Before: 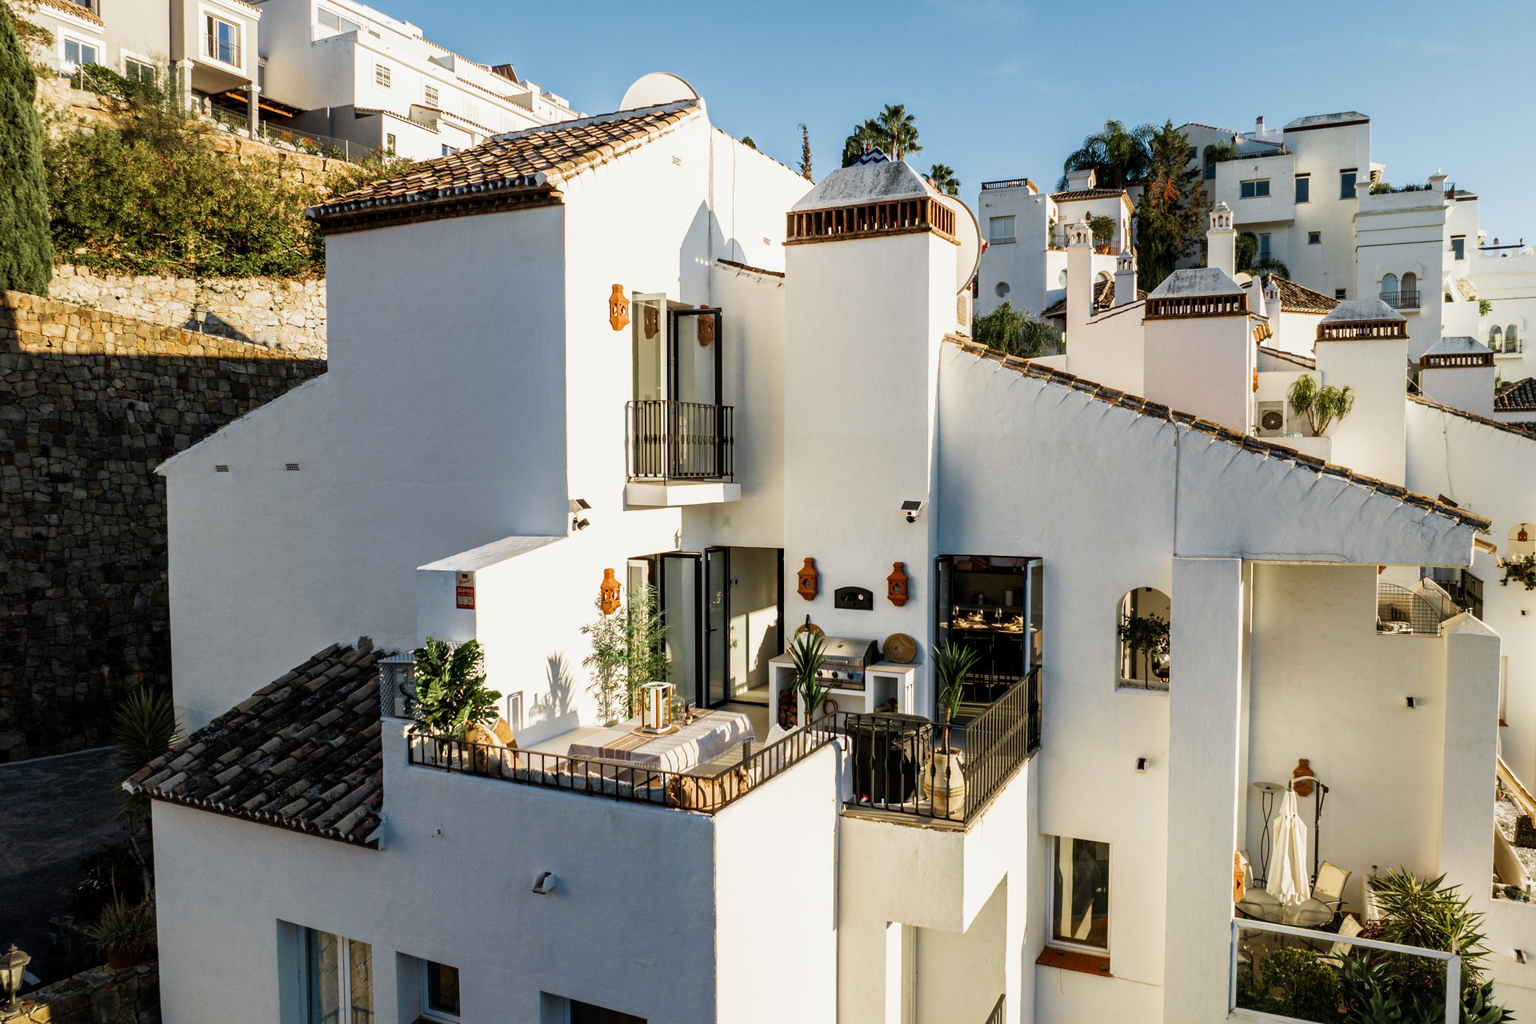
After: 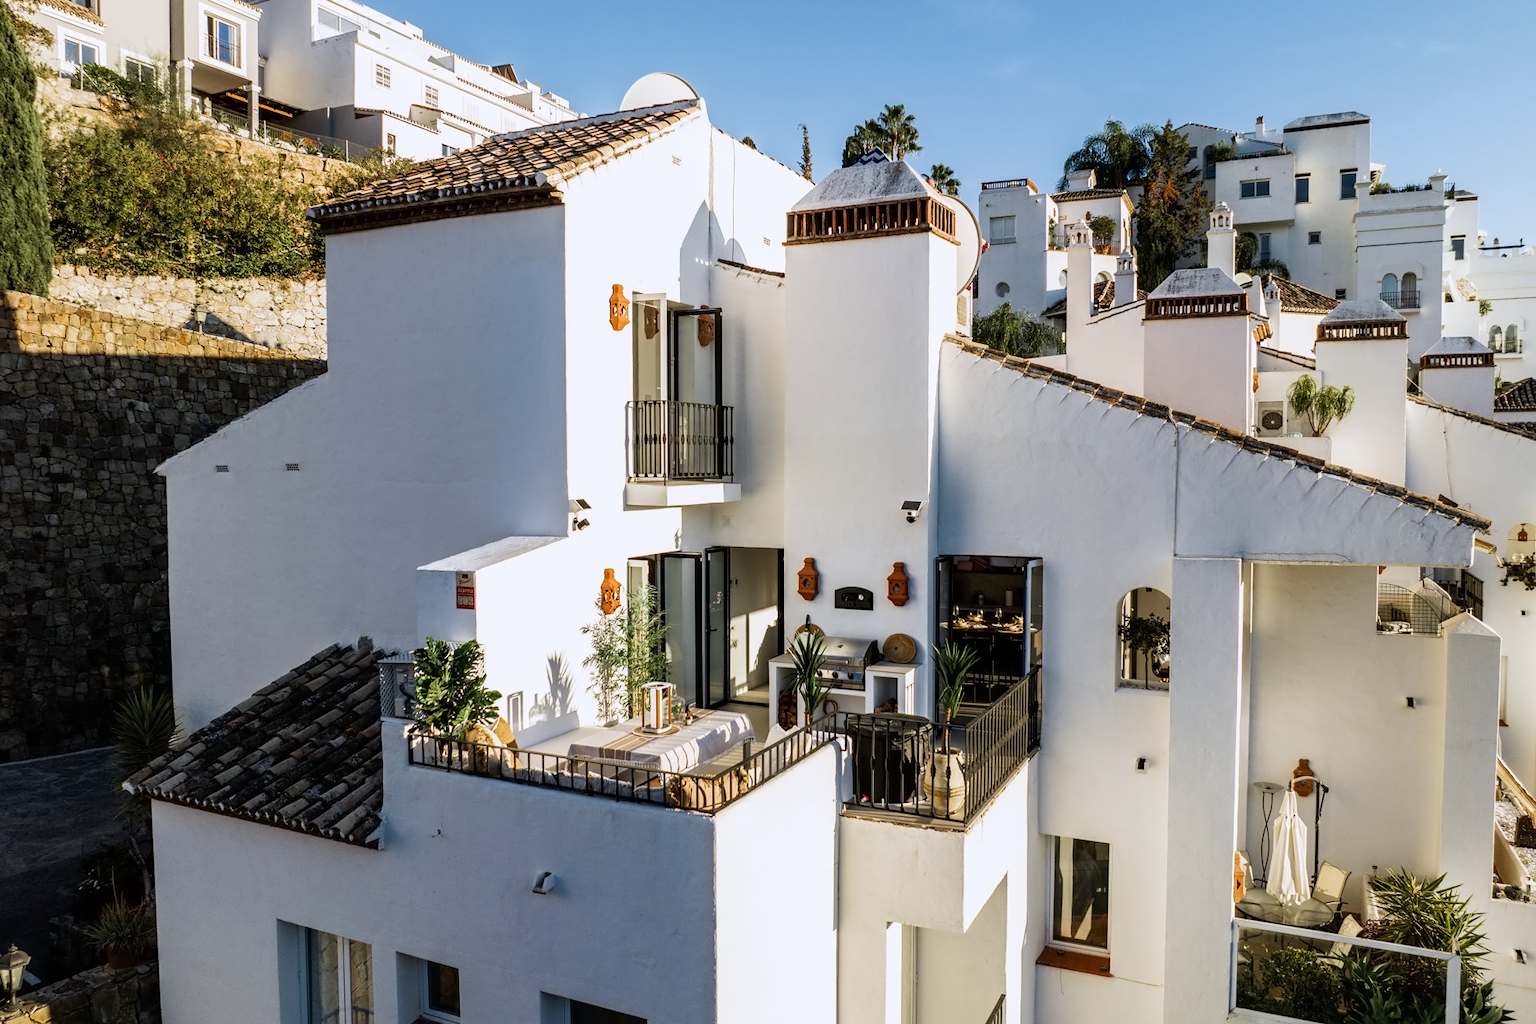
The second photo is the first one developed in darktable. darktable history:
white balance: red 0.984, blue 1.059
contrast equalizer: y [[0.5 ×4, 0.525, 0.667], [0.5 ×6], [0.5 ×6], [0 ×4, 0.042, 0], [0, 0, 0.004, 0.1, 0.191, 0.131]]
